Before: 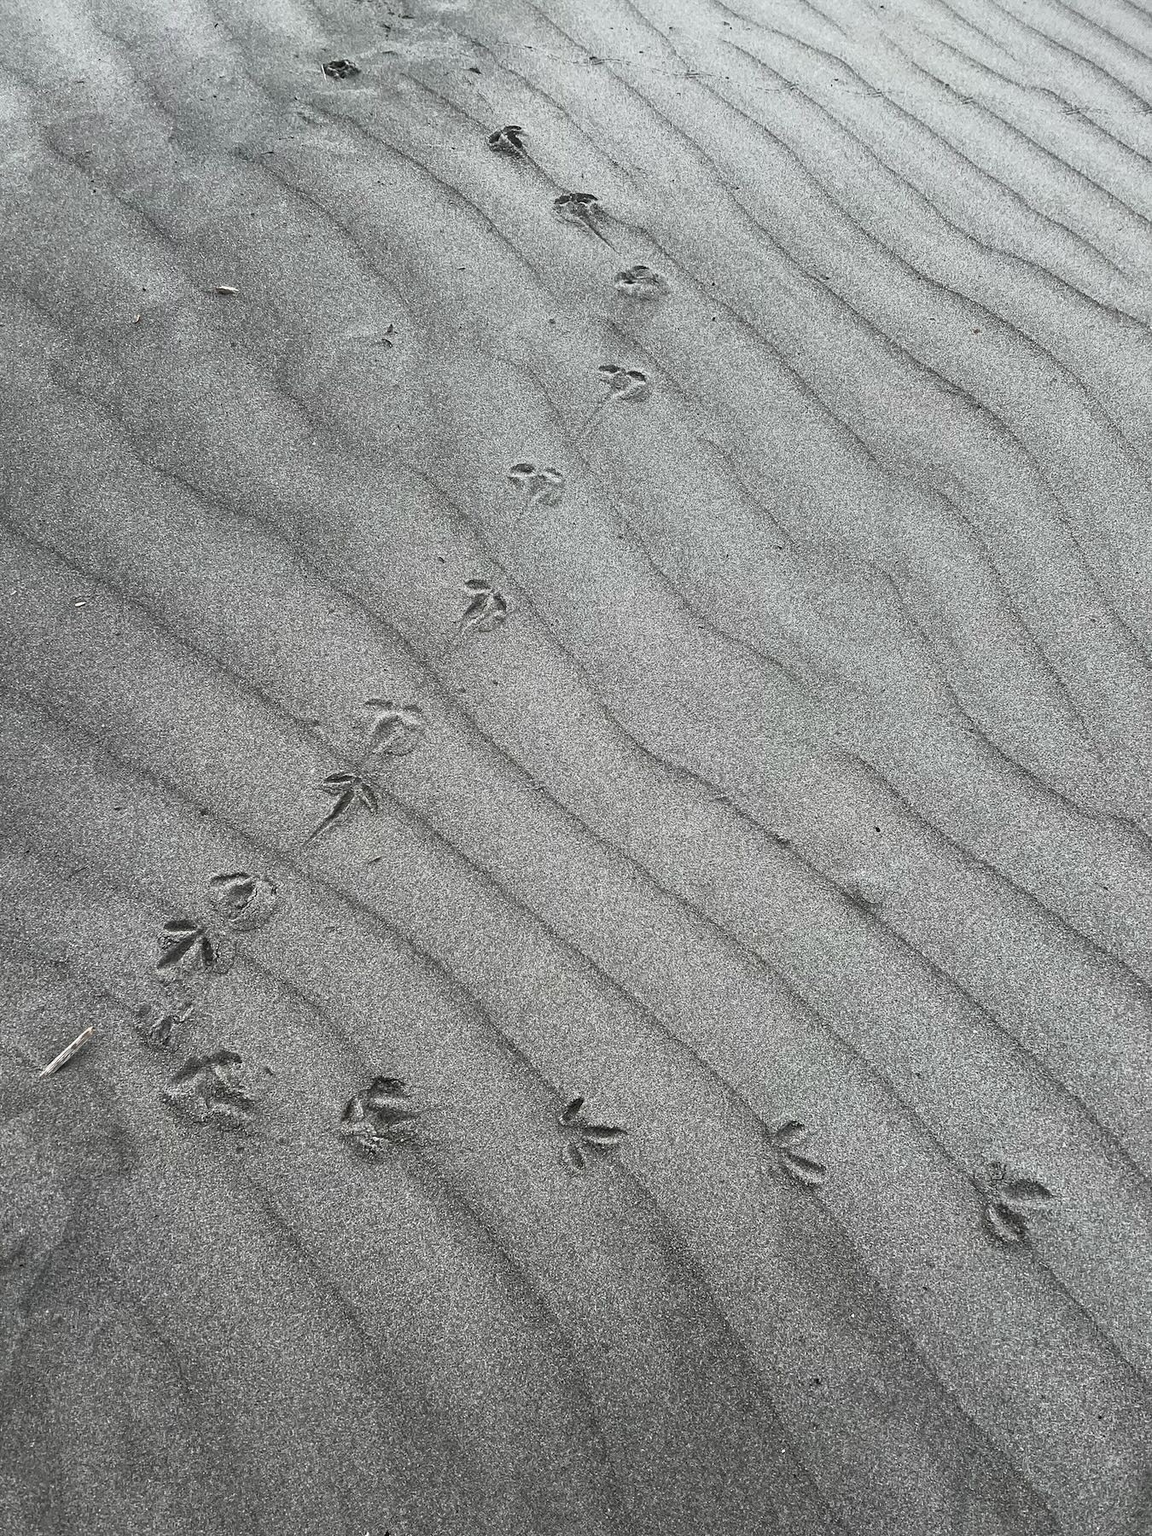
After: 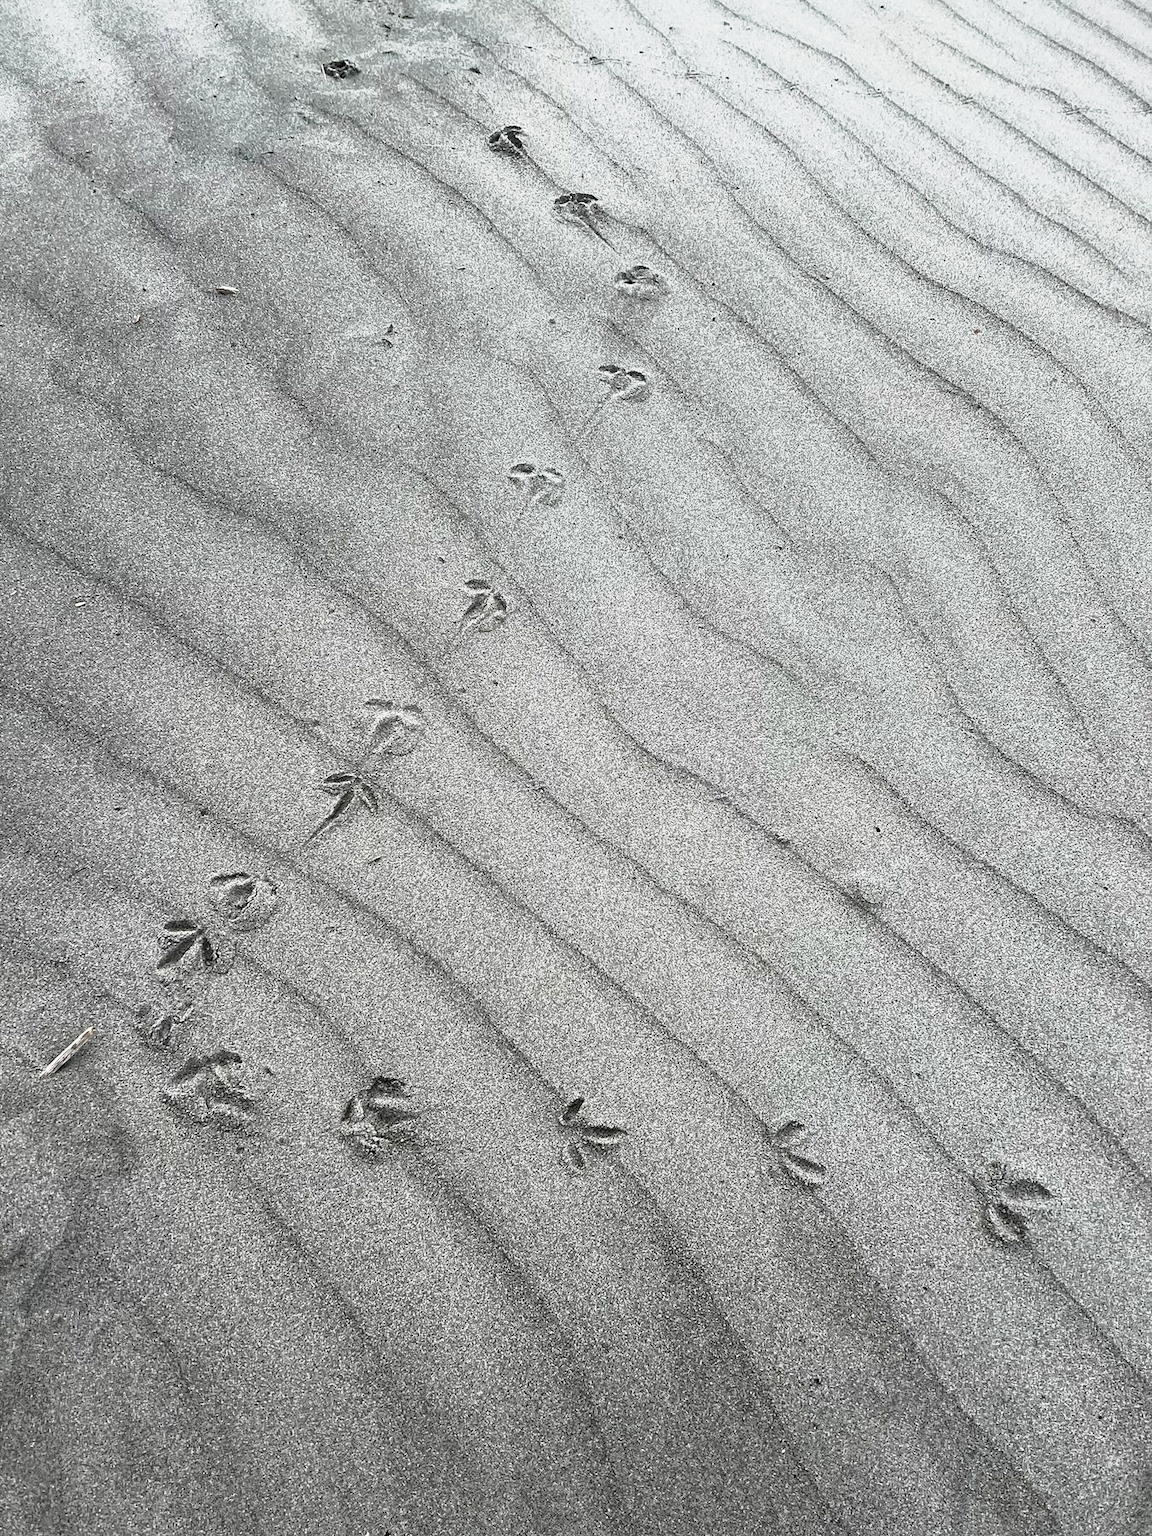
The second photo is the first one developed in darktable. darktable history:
tone curve: curves: ch0 [(0, 0) (0.105, 0.068) (0.195, 0.162) (0.283, 0.283) (0.384, 0.404) (0.485, 0.531) (0.638, 0.681) (0.795, 0.879) (1, 0.977)]; ch1 [(0, 0) (0.161, 0.092) (0.35, 0.33) (0.379, 0.401) (0.456, 0.469) (0.504, 0.498) (0.53, 0.532) (0.58, 0.619) (0.635, 0.671) (1, 1)]; ch2 [(0, 0) (0.371, 0.362) (0.437, 0.437) (0.483, 0.484) (0.53, 0.515) (0.56, 0.58) (0.622, 0.606) (1, 1)], preserve colors none
exposure: exposure 0.202 EV, compensate highlight preservation false
